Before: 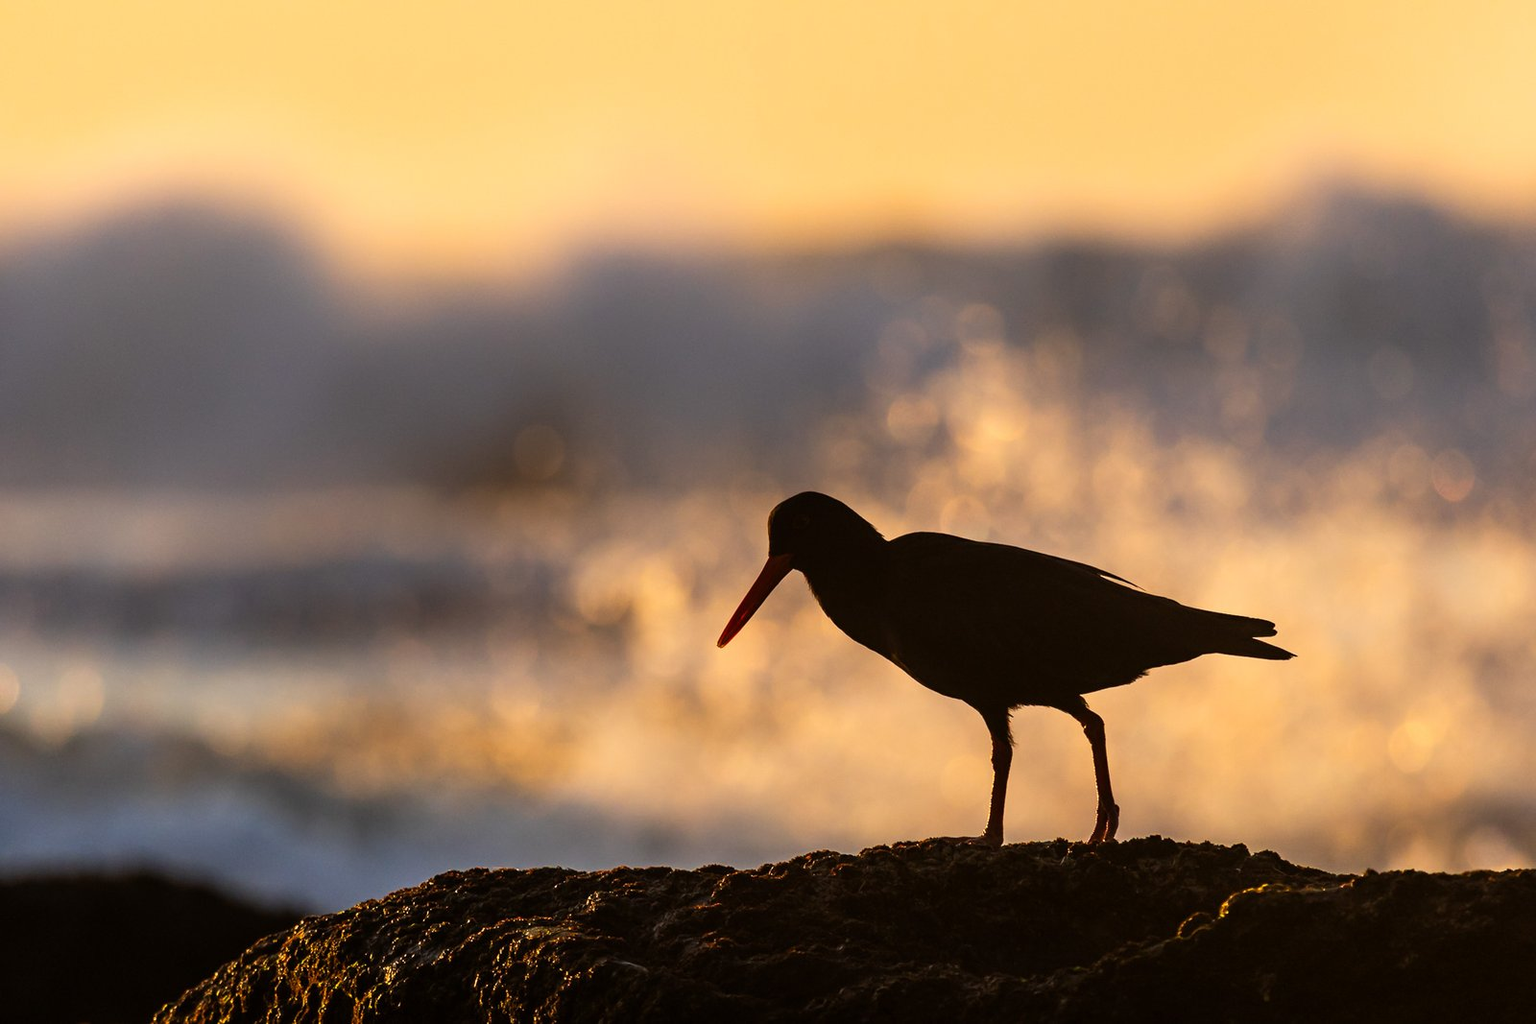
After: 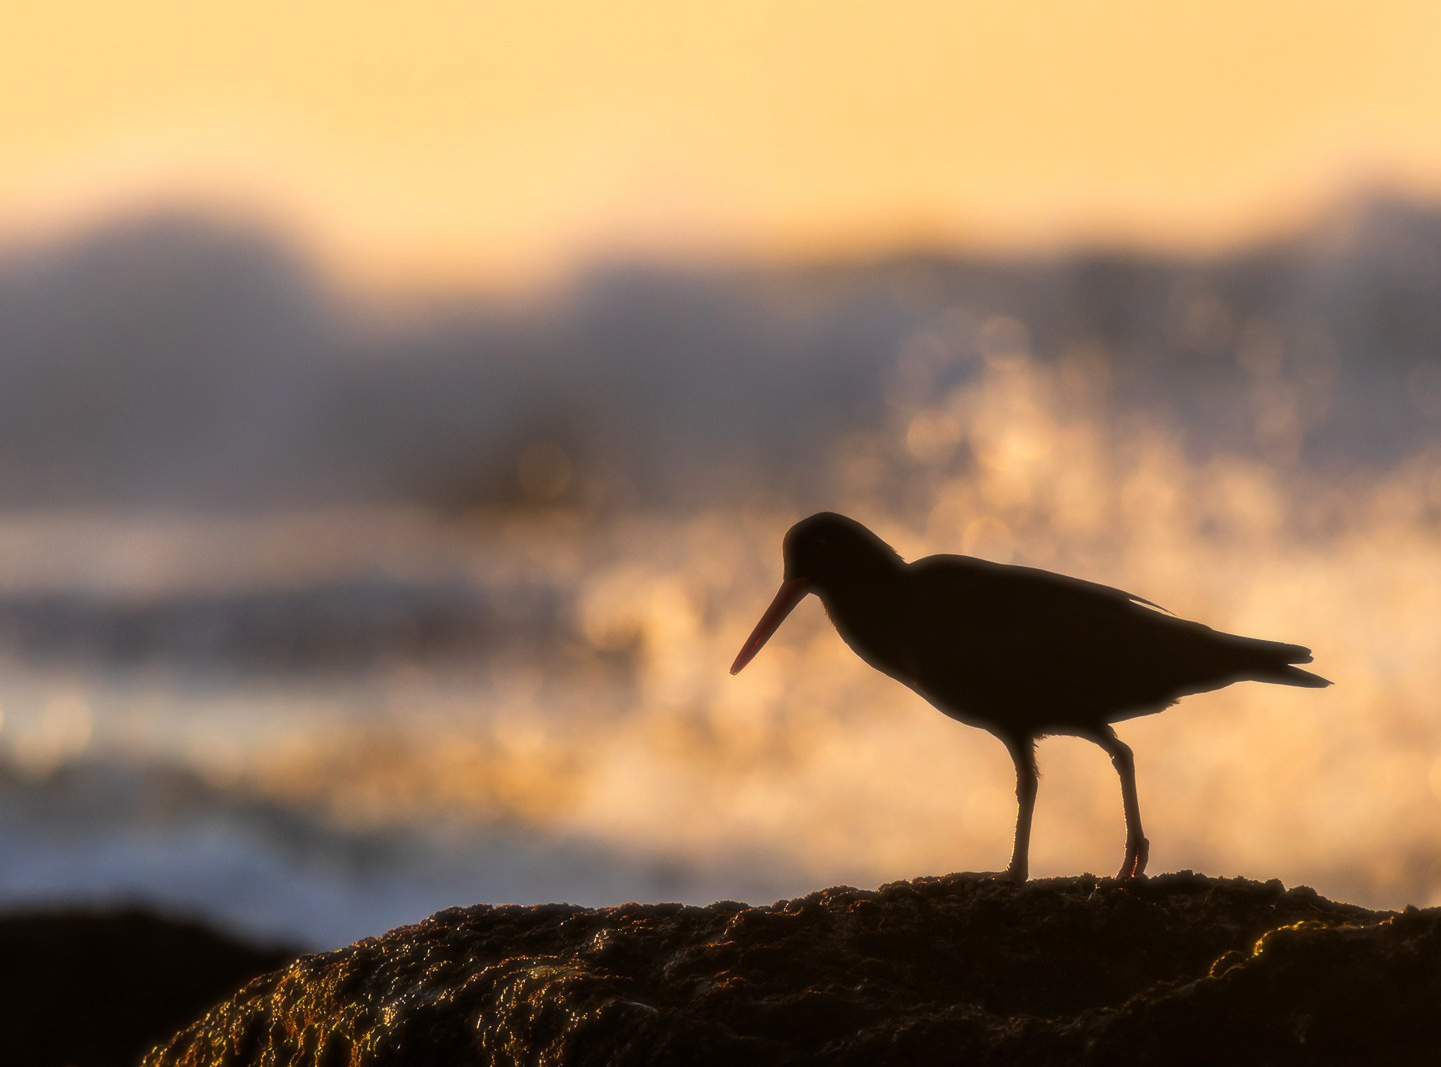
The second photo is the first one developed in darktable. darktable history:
crop and rotate: left 1.088%, right 8.807%
soften: size 19.52%, mix 20.32%
